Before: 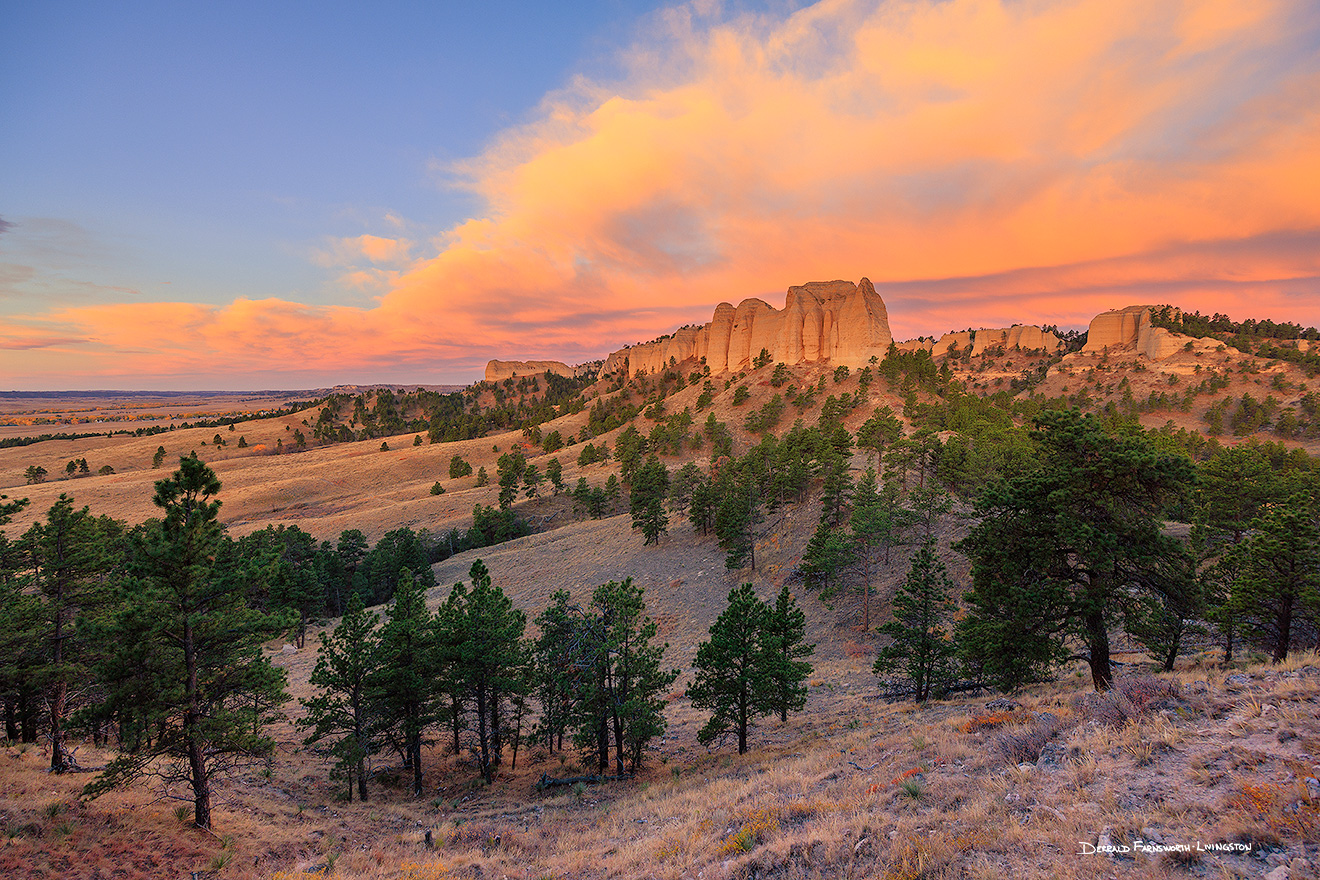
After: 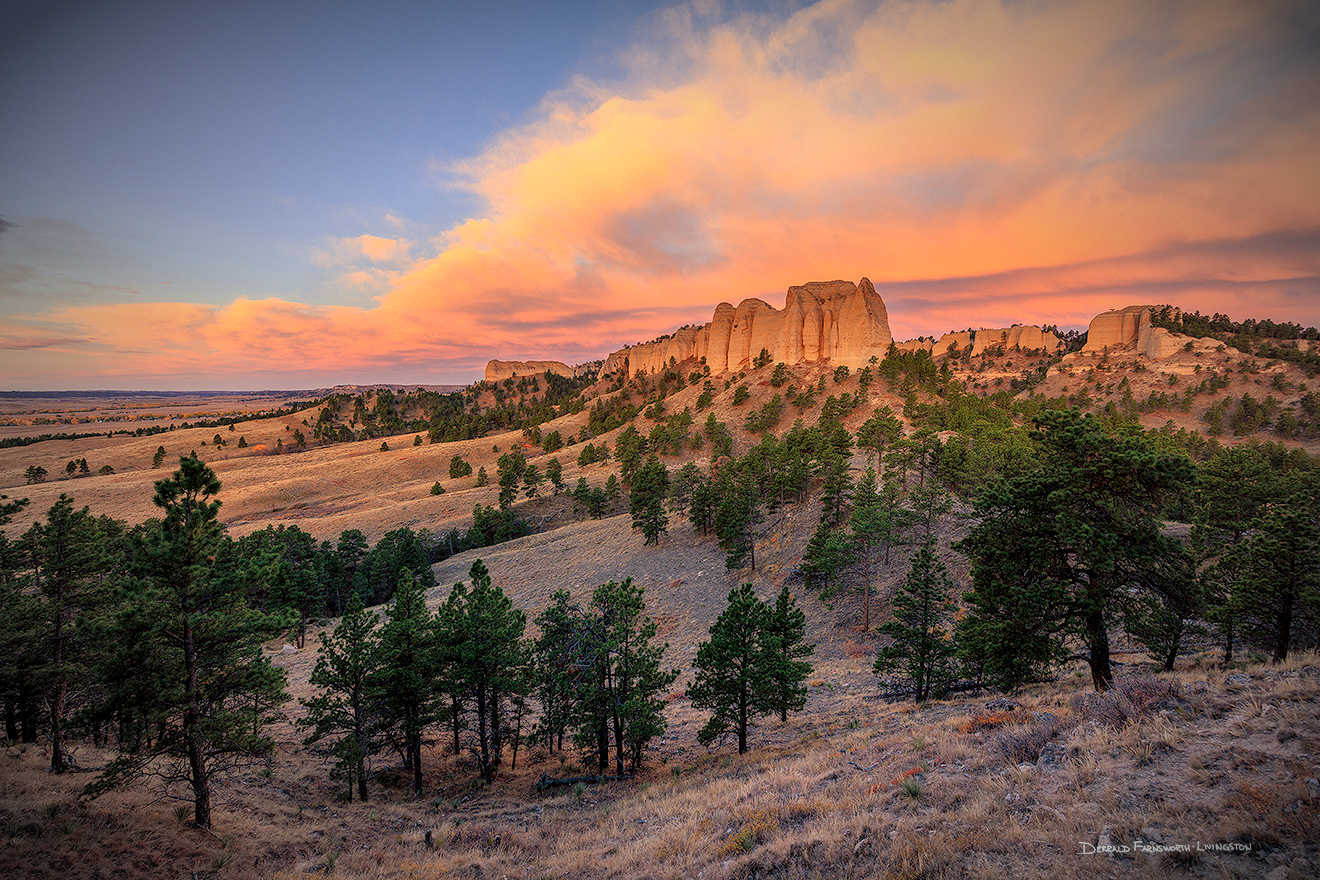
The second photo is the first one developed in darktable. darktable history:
local contrast: detail 130%
vignetting: fall-off start 67.5%, fall-off radius 67.23%, brightness -0.813, automatic ratio true
